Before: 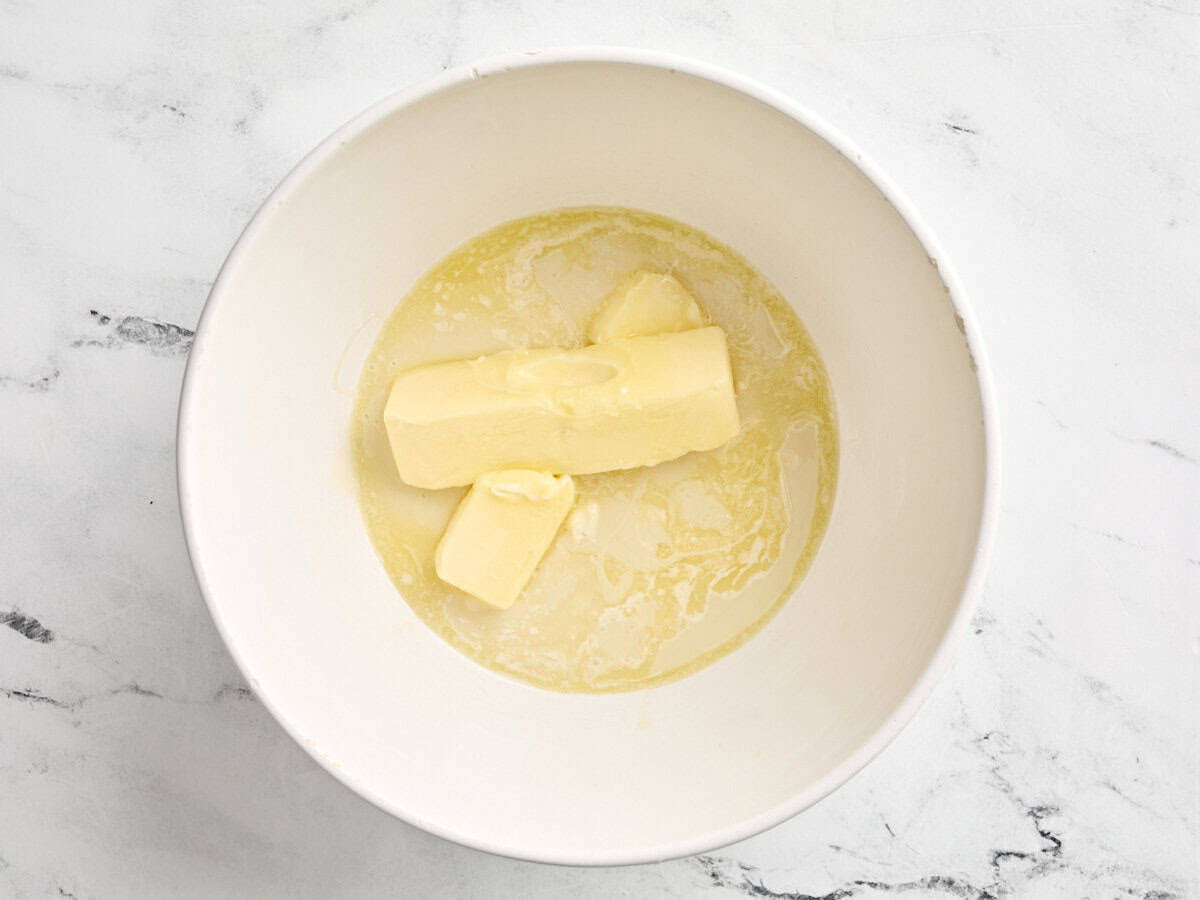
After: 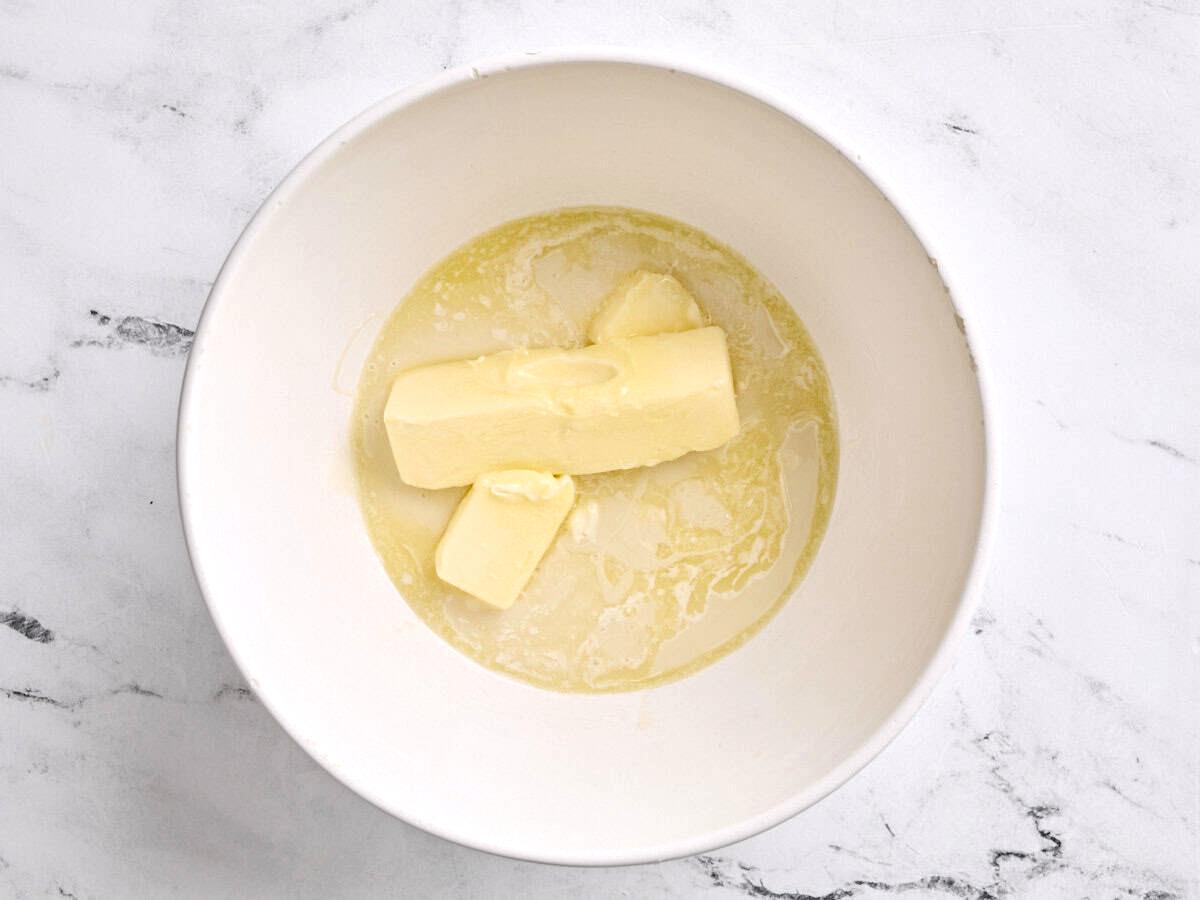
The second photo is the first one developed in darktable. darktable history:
local contrast: on, module defaults
white balance: red 1.009, blue 1.027
